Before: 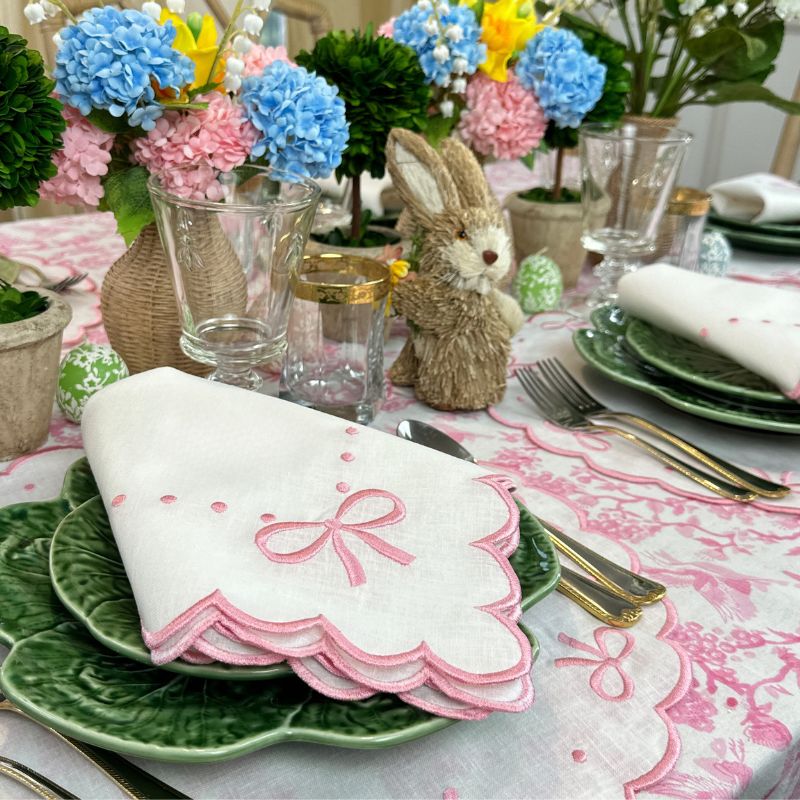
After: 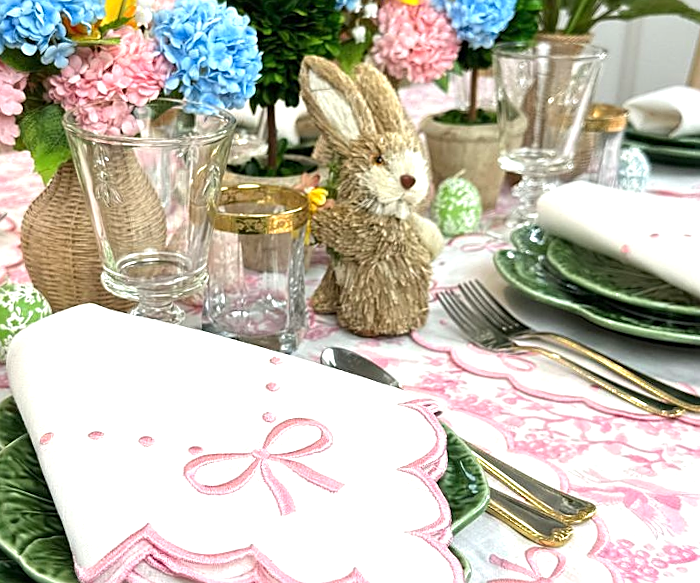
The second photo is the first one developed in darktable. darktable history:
crop: left 8.155%, top 6.611%, bottom 15.385%
exposure: black level correction 0, exposure 0.68 EV, compensate exposure bias true, compensate highlight preservation false
sharpen: on, module defaults
rotate and perspective: rotation -2.12°, lens shift (vertical) 0.009, lens shift (horizontal) -0.008, automatic cropping original format, crop left 0.036, crop right 0.964, crop top 0.05, crop bottom 0.959
